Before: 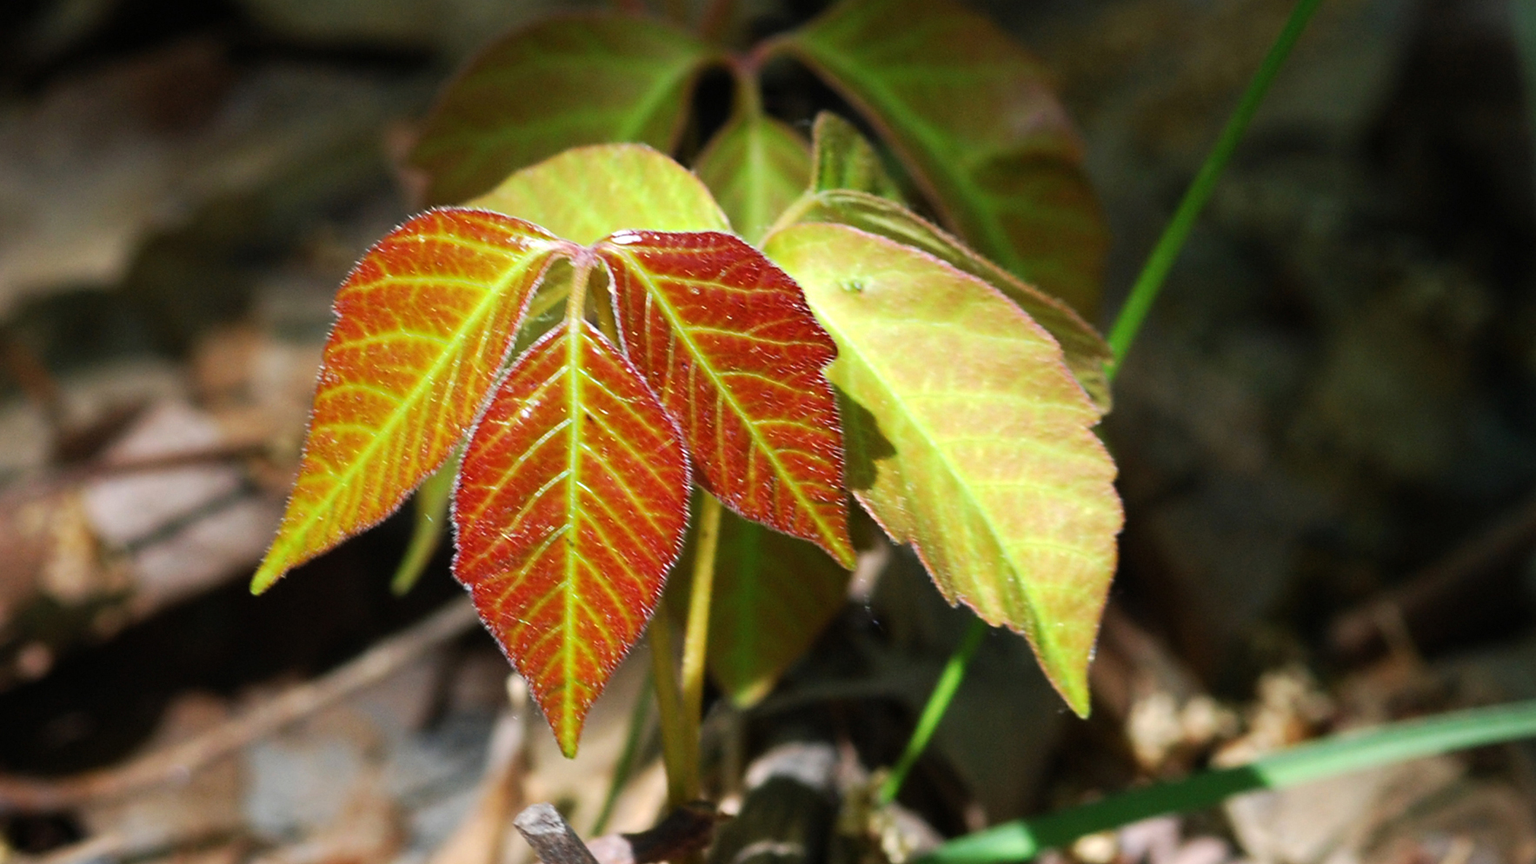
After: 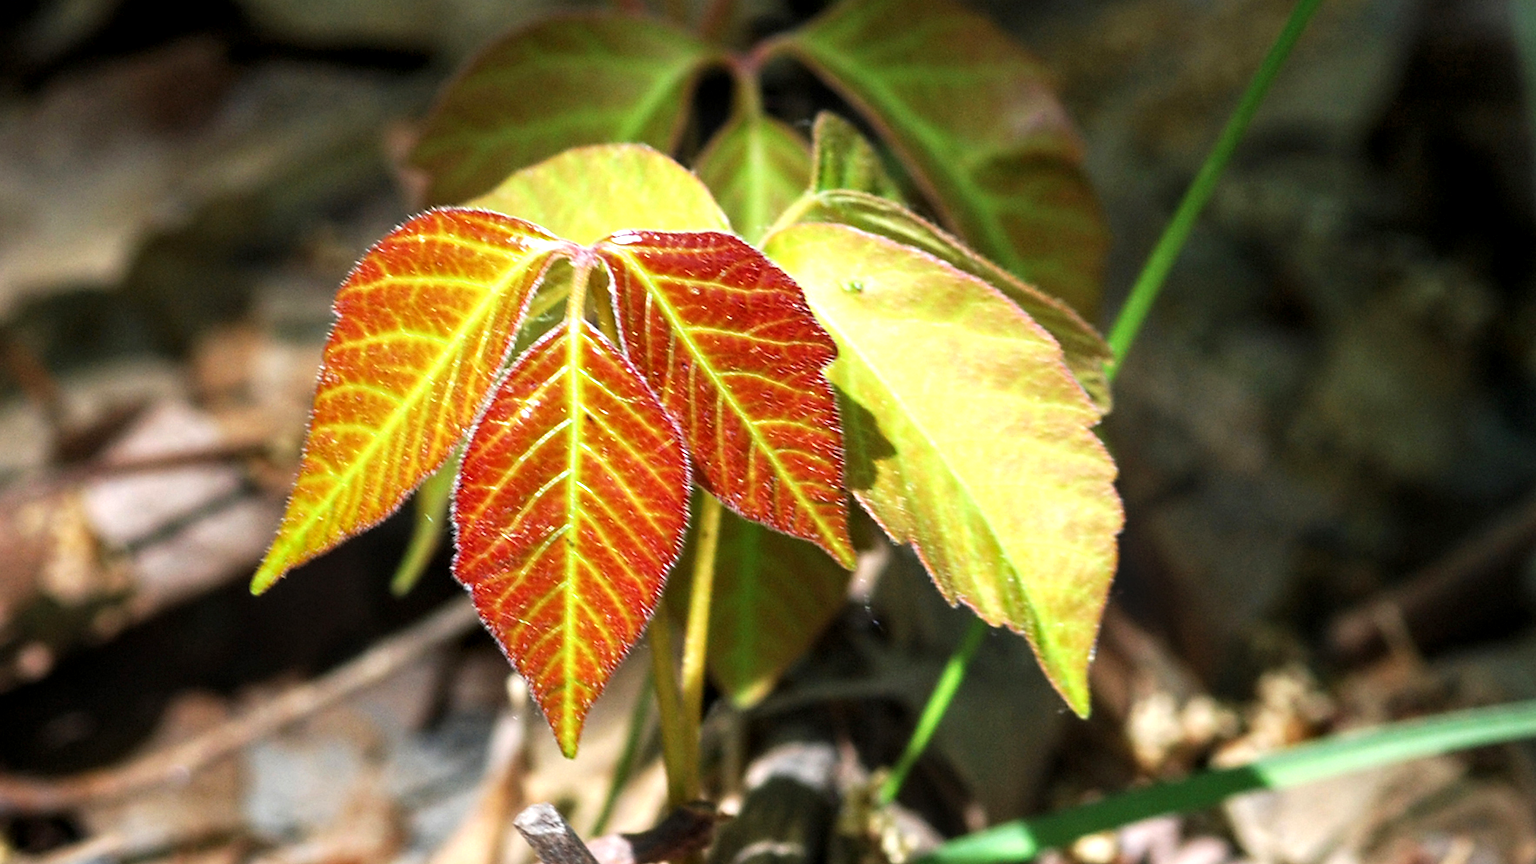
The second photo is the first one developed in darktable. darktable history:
local contrast: detail 130%
exposure: exposure 0.517 EV, compensate highlight preservation false
